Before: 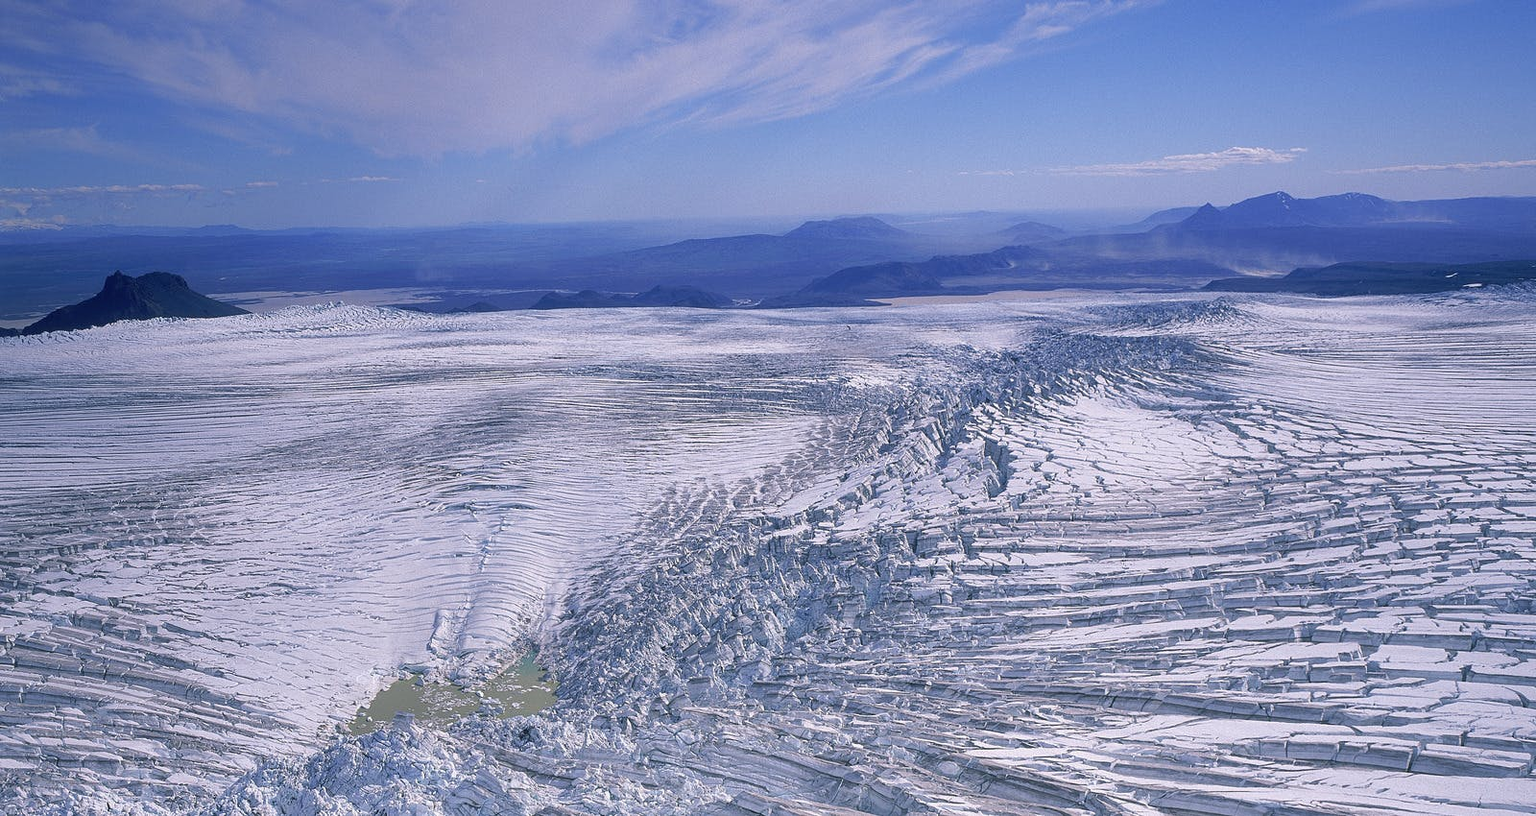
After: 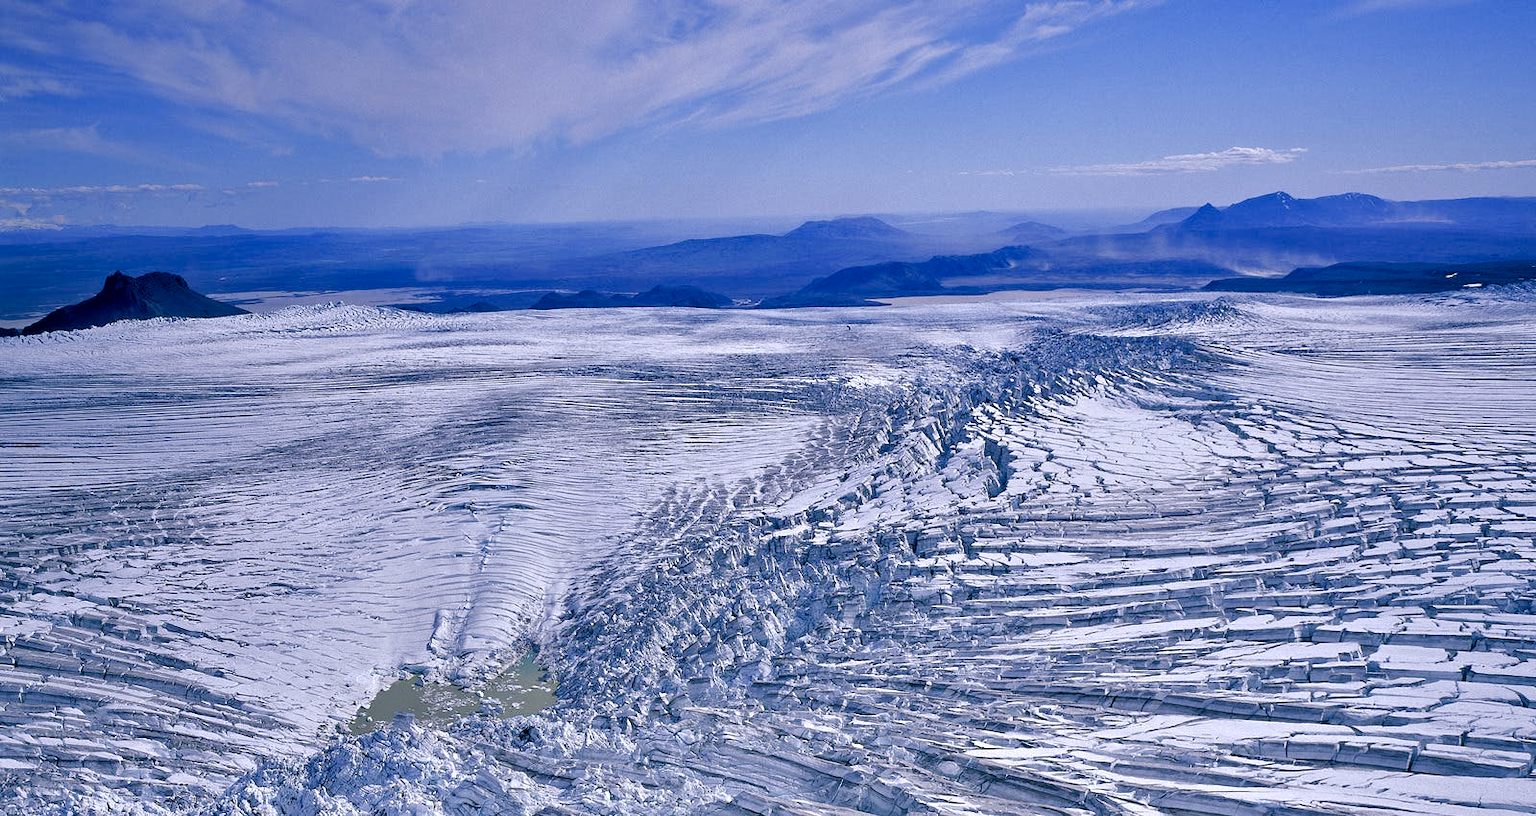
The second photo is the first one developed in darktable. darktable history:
rgb levels: preserve colors max RGB
color balance rgb: shadows lift › chroma 1%, shadows lift › hue 113°, highlights gain › chroma 0.2%, highlights gain › hue 333°, perceptual saturation grading › global saturation 20%, perceptual saturation grading › highlights -50%, perceptual saturation grading › shadows 25%, contrast -10%
contrast equalizer: y [[0.511, 0.558, 0.631, 0.632, 0.559, 0.512], [0.5 ×6], [0.507, 0.559, 0.627, 0.644, 0.647, 0.647], [0 ×6], [0 ×6]]
white balance: red 0.954, blue 1.079
